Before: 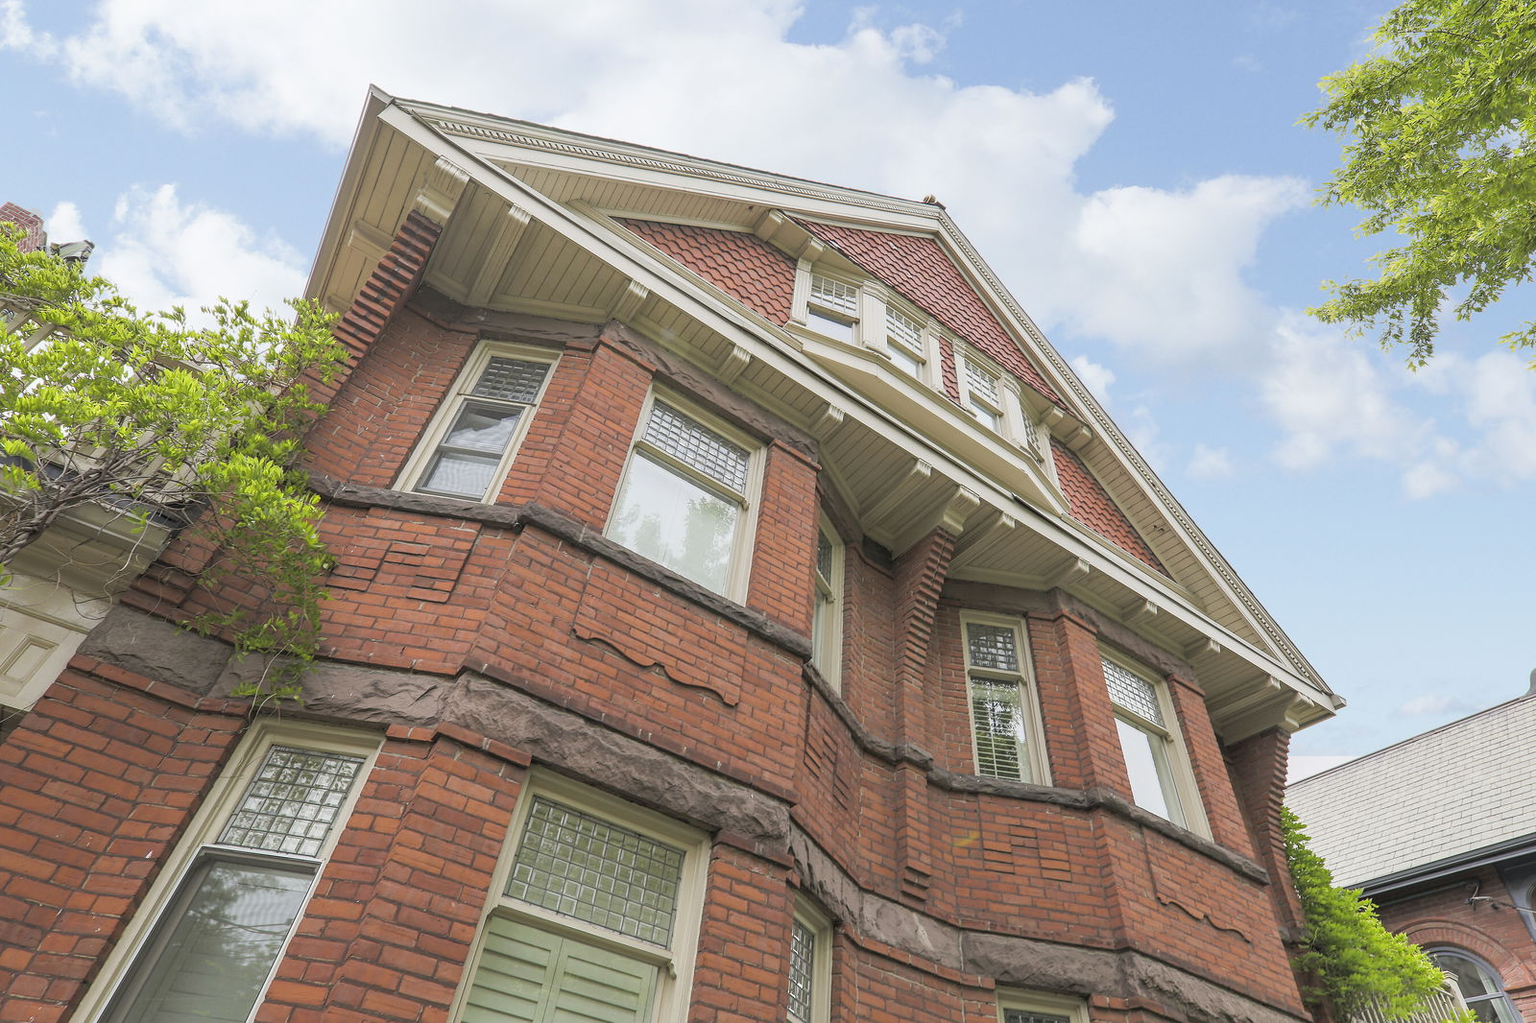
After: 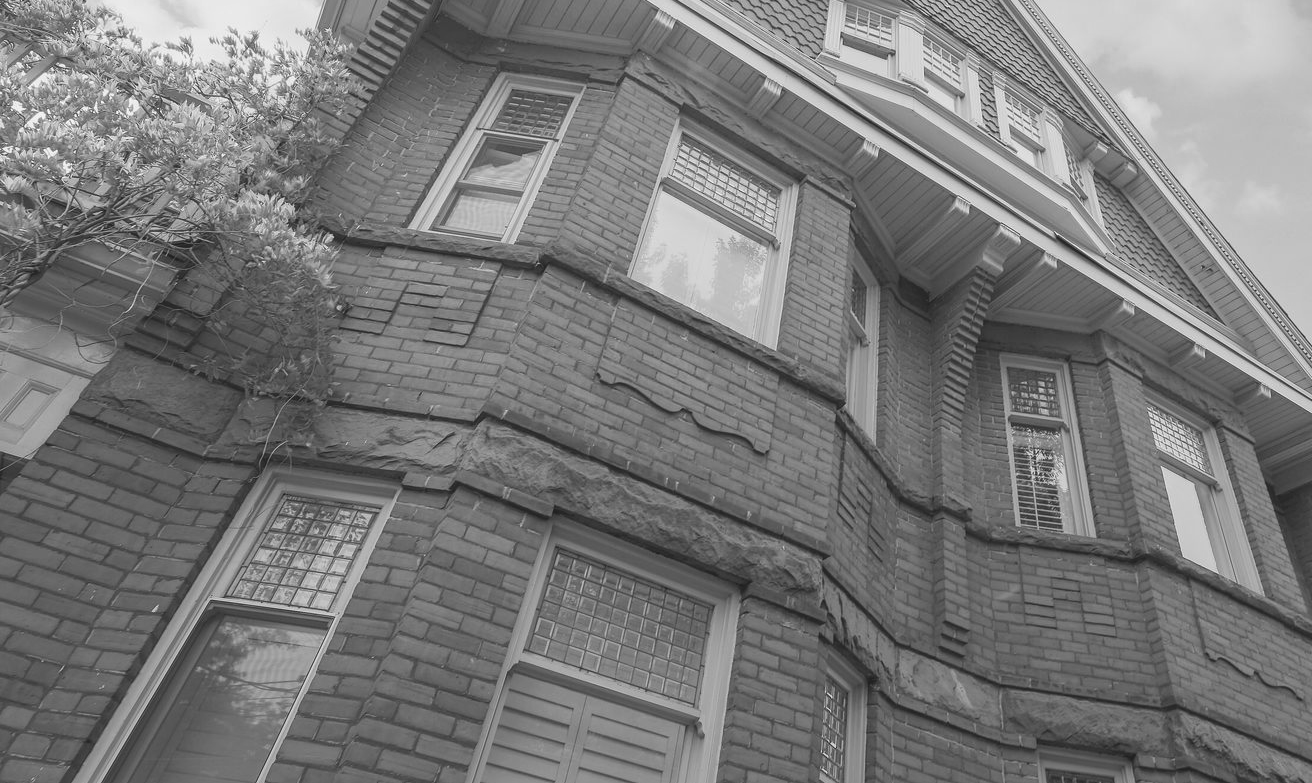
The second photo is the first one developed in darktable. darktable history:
graduated density: rotation -180°, offset 24.95
crop: top 26.531%, right 17.959%
monochrome: a 30.25, b 92.03
exposure: black level correction -0.015, compensate highlight preservation false
